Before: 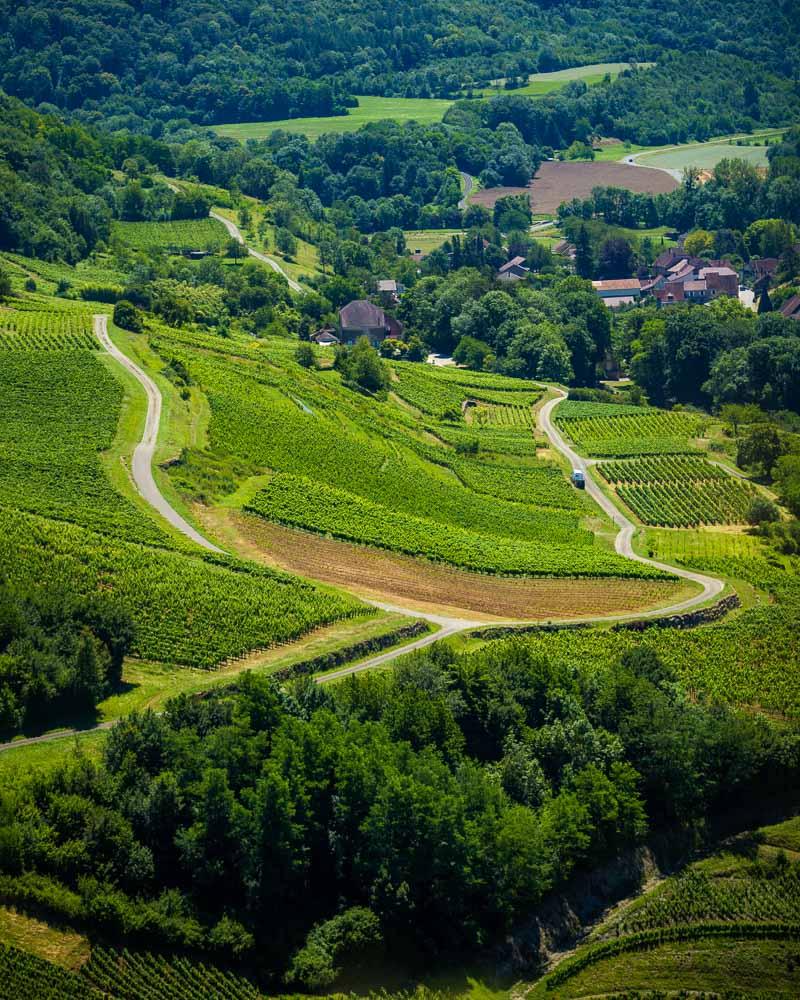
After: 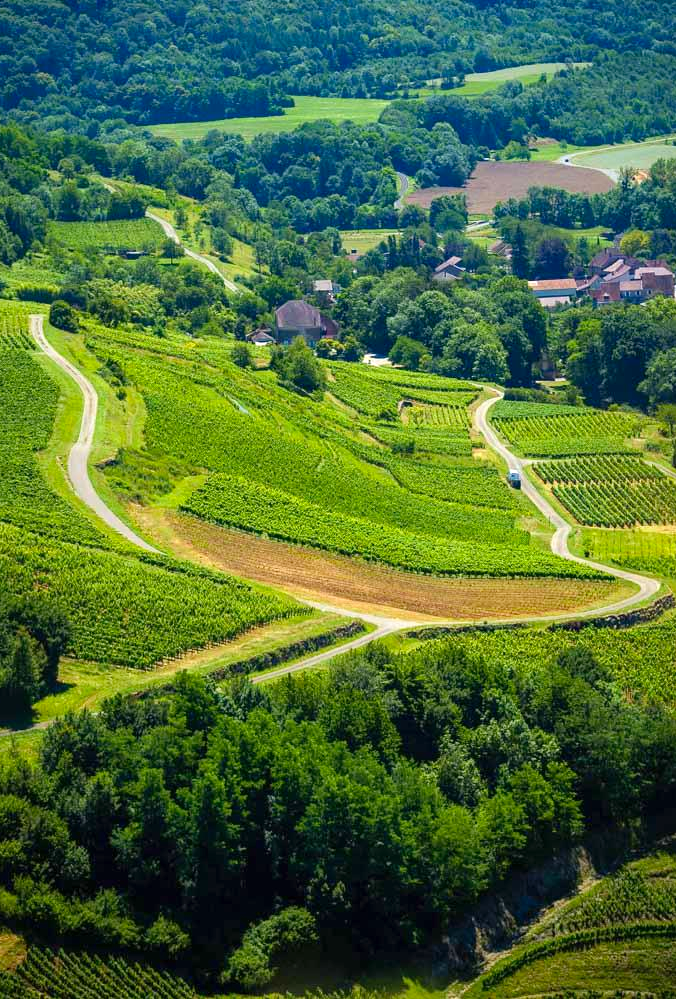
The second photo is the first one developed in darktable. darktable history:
levels: levels [0, 0.435, 0.917]
crop: left 8.051%, right 7.436%
color zones: curves: ch1 [(0, 0.523) (0.143, 0.545) (0.286, 0.52) (0.429, 0.506) (0.571, 0.503) (0.714, 0.503) (0.857, 0.508) (1, 0.523)]
